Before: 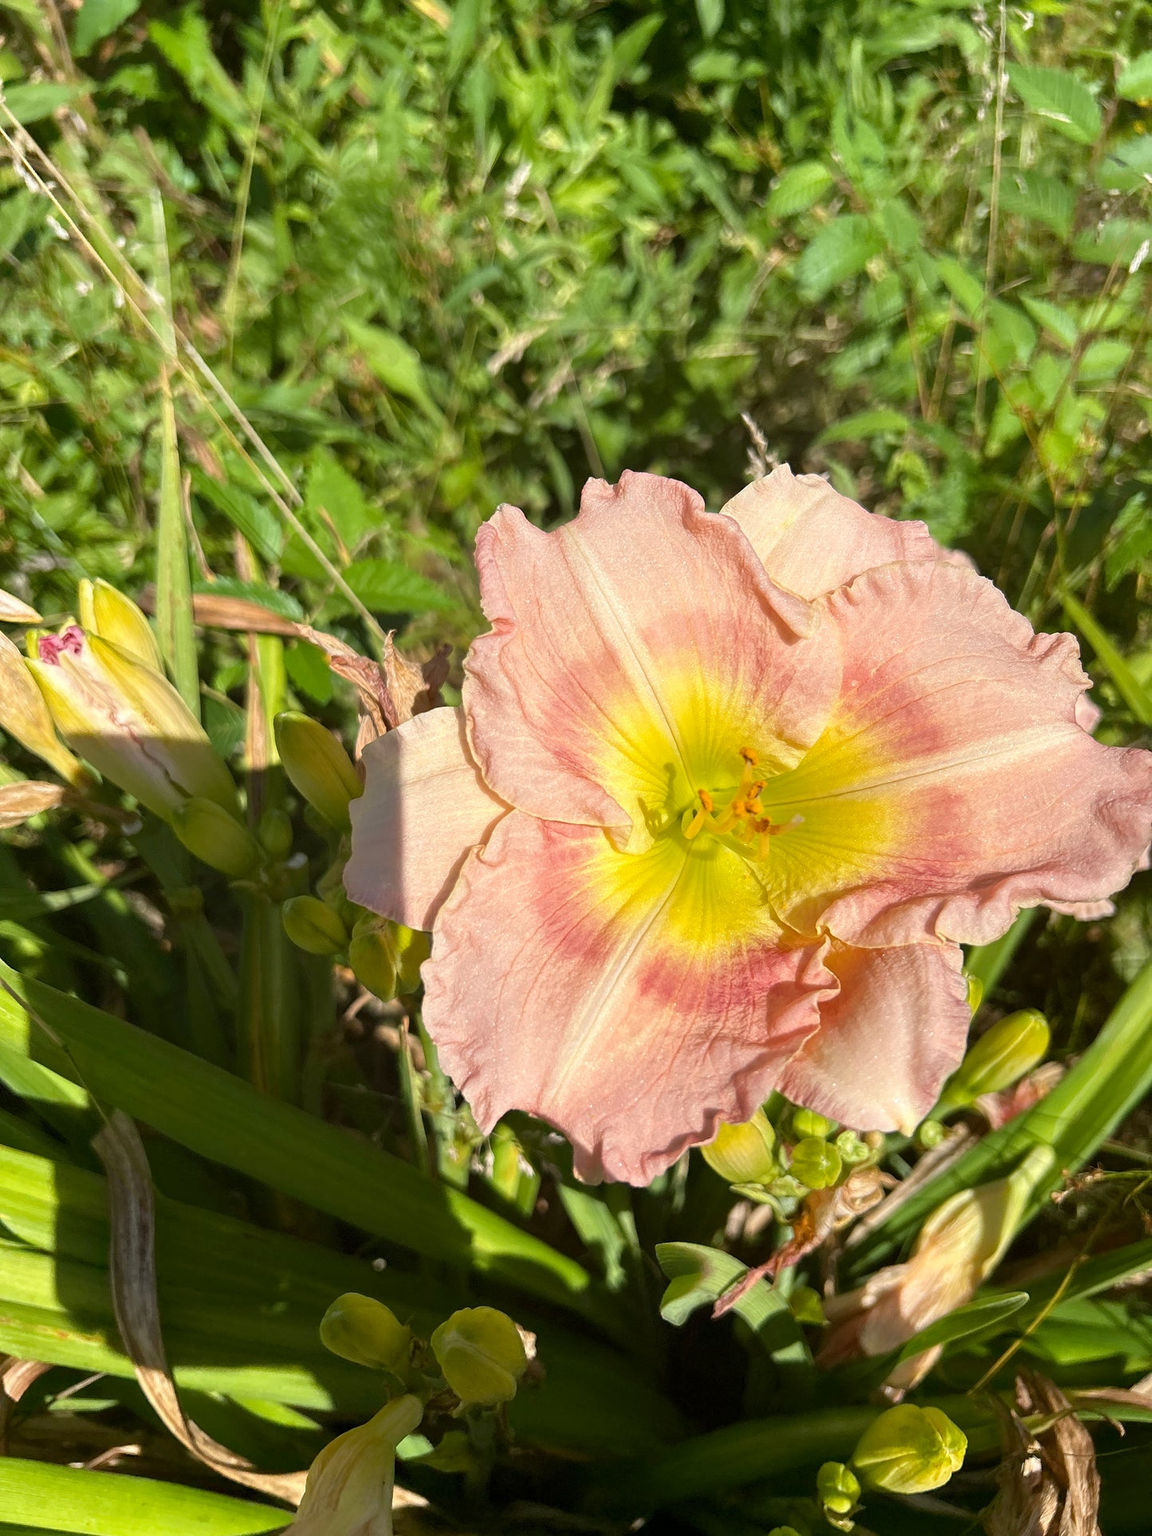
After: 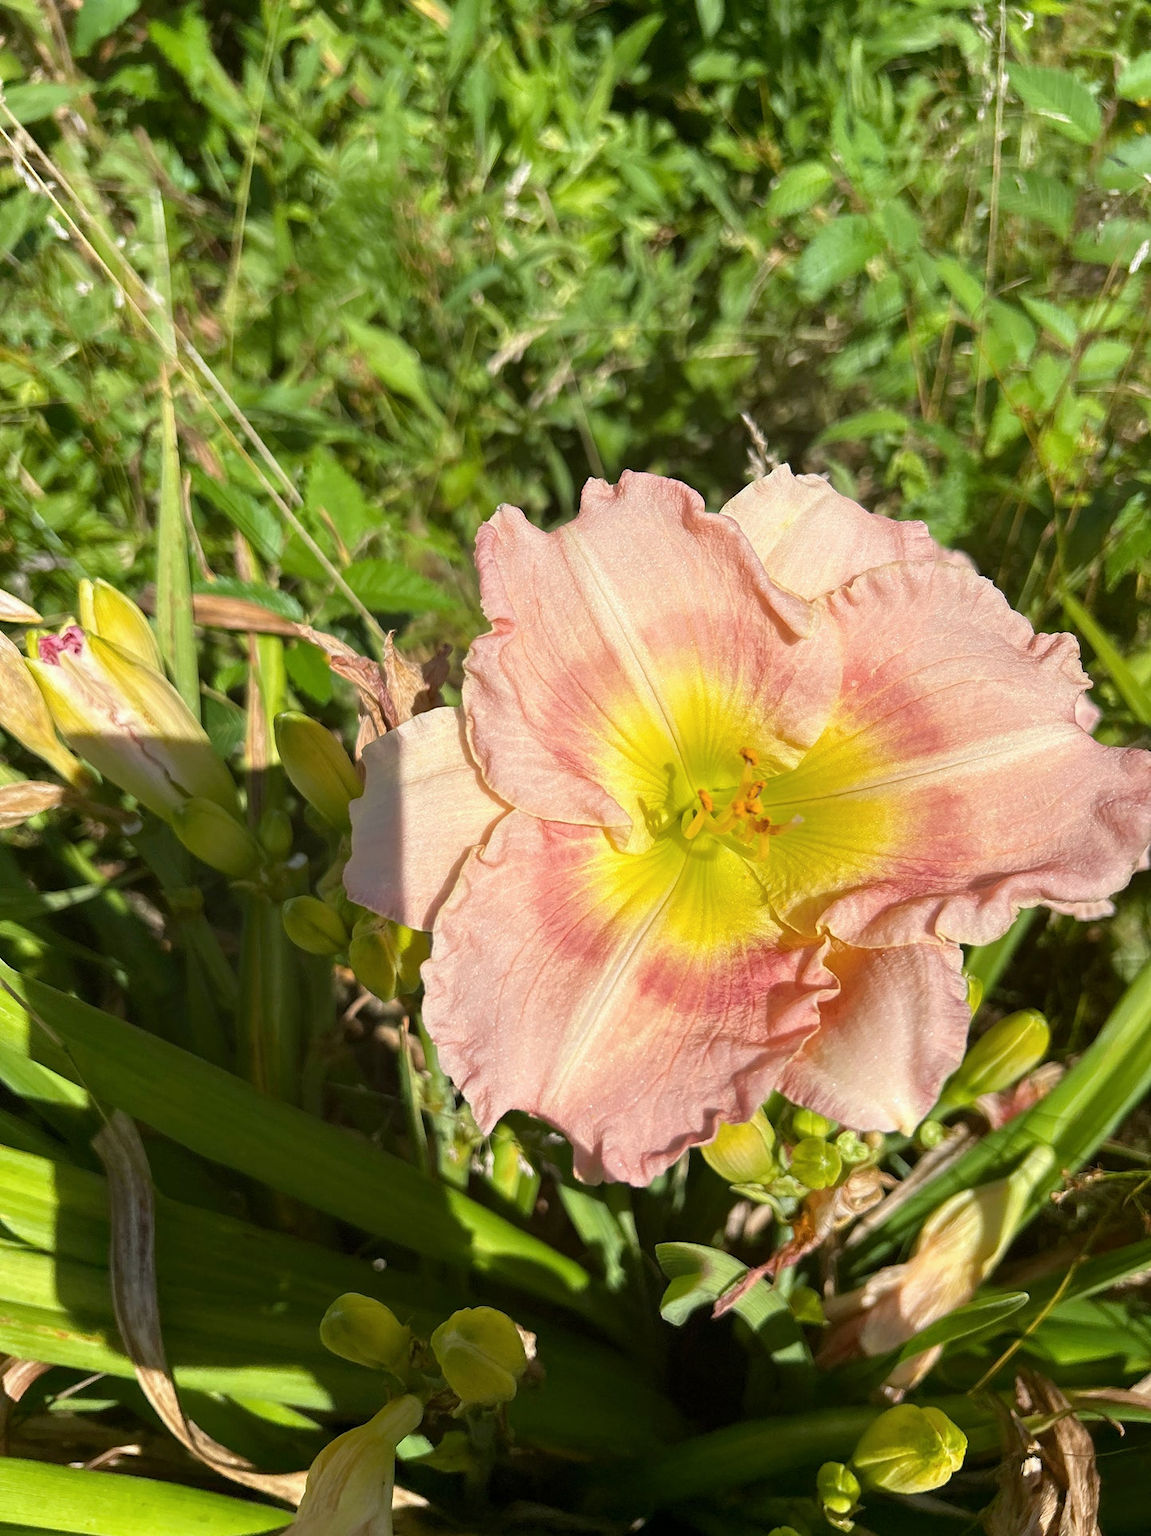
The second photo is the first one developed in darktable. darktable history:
color balance rgb: on, module defaults
white balance: red 0.988, blue 1.017
